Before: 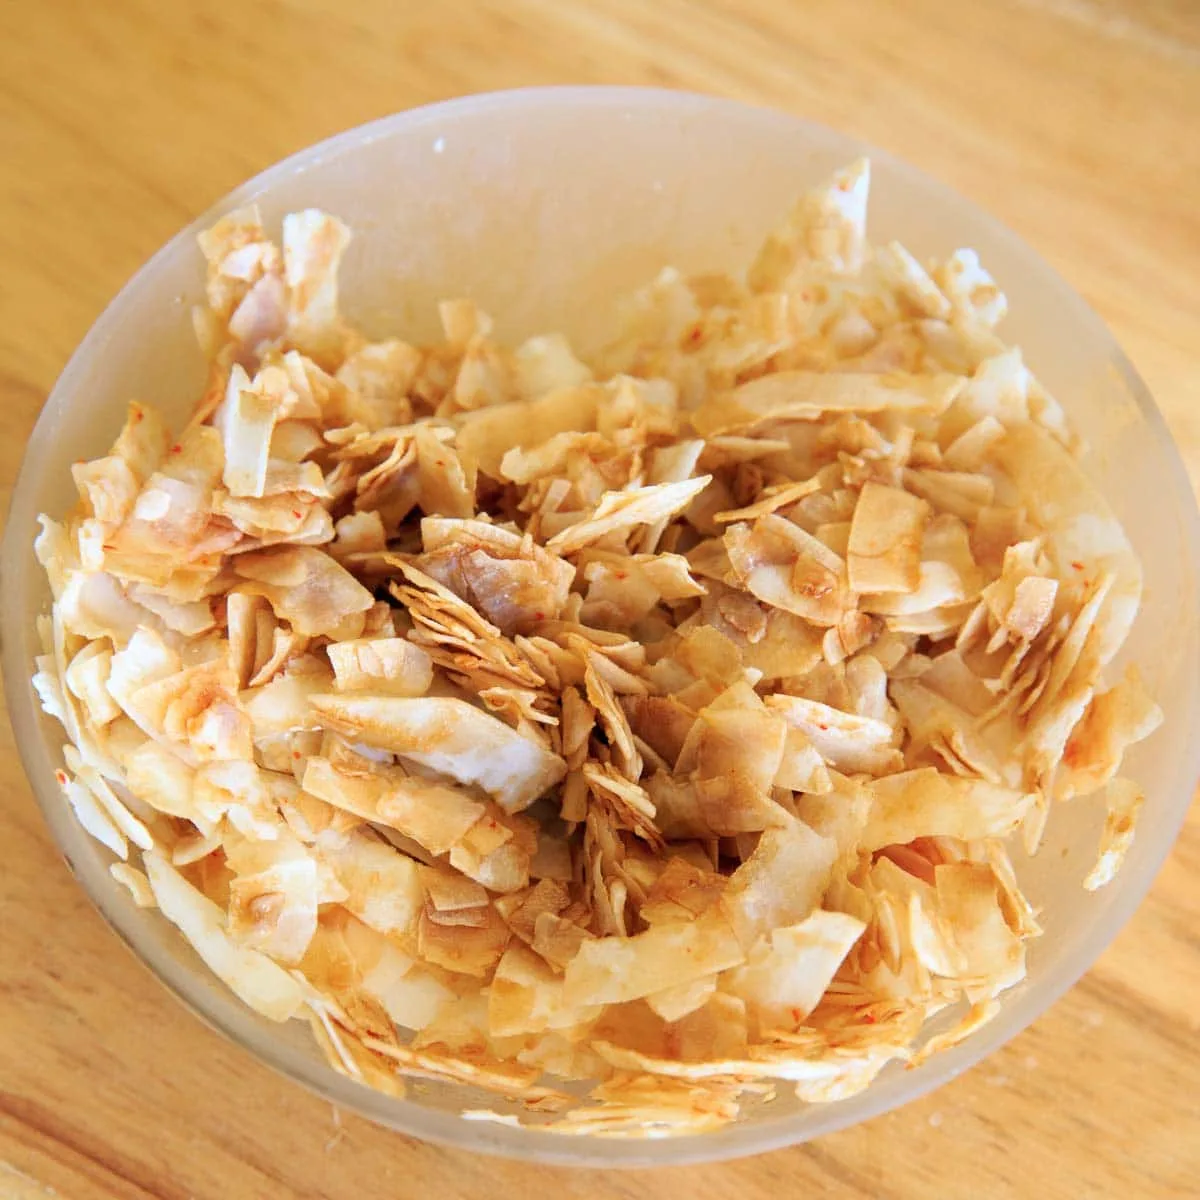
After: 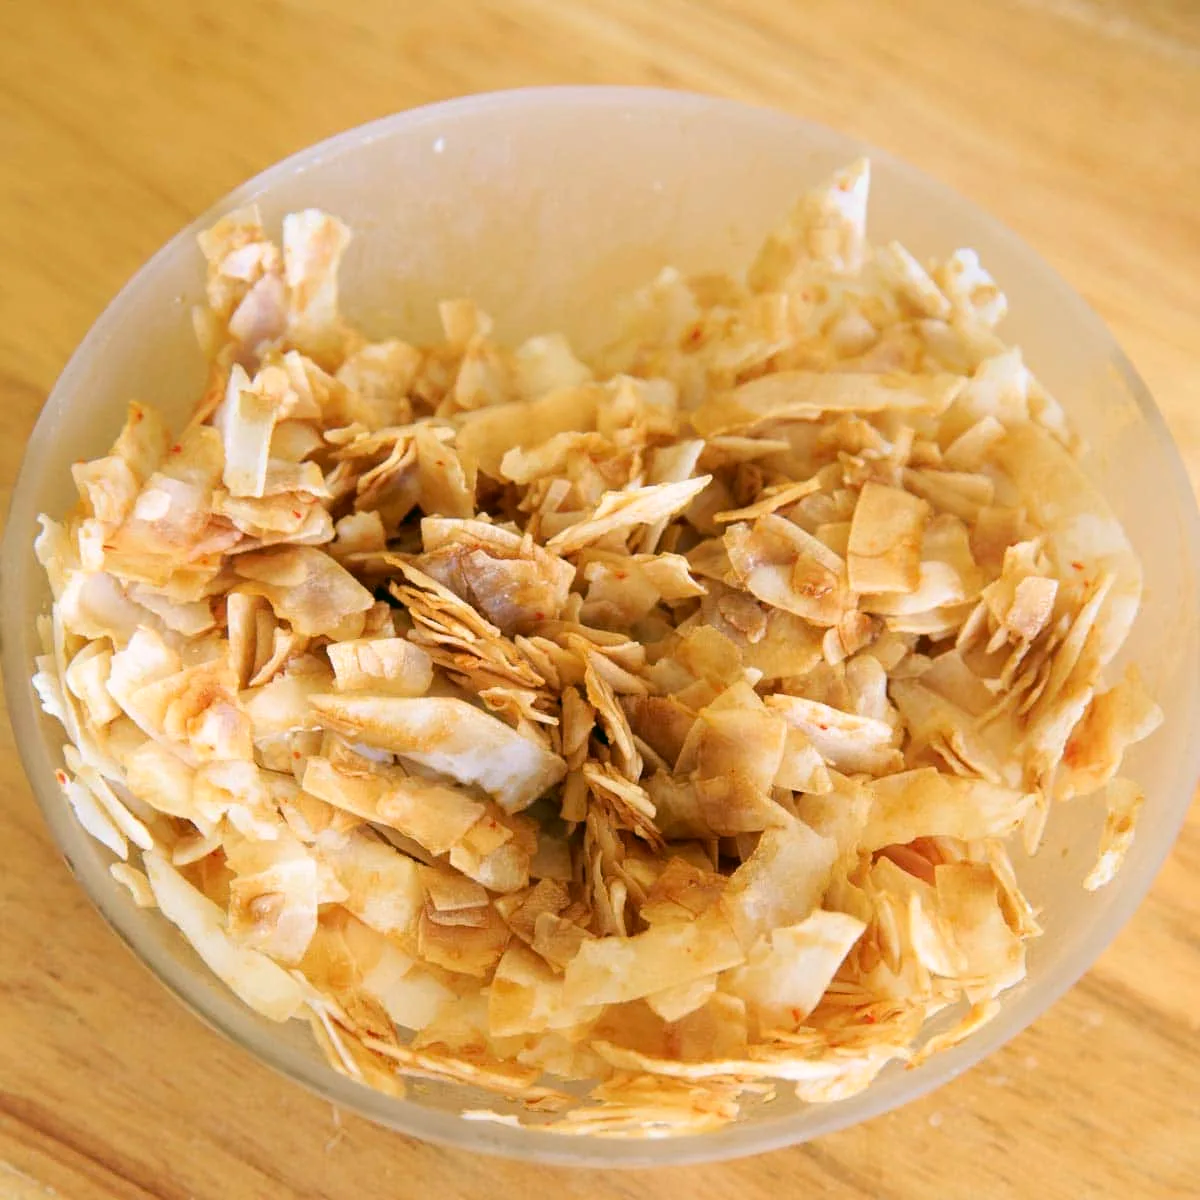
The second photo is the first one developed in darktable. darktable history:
color correction: highlights a* 3.97, highlights b* 4.95, shadows a* -7.73, shadows b* 4.62
